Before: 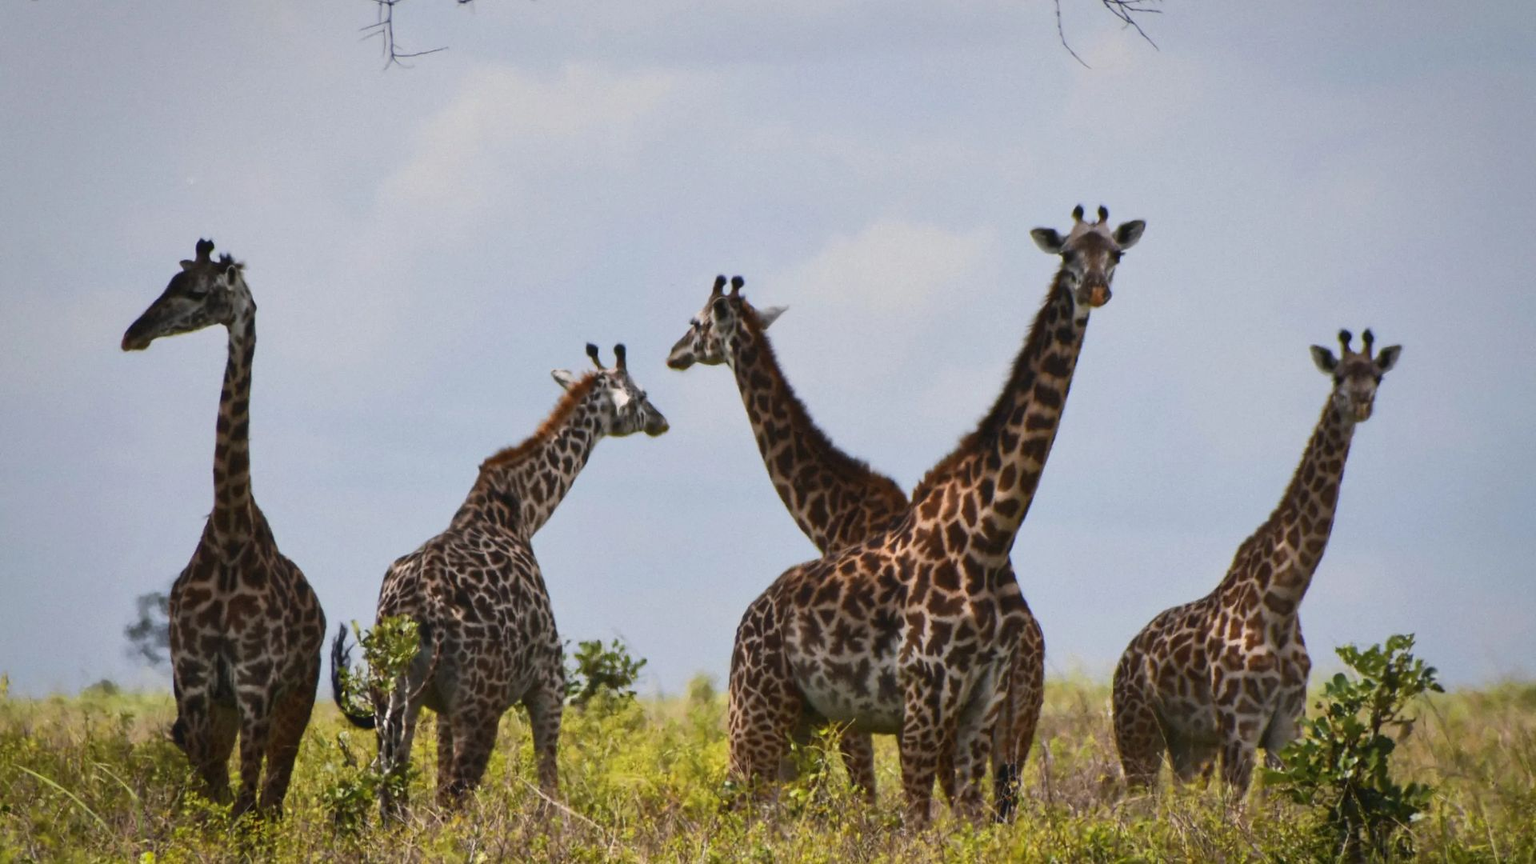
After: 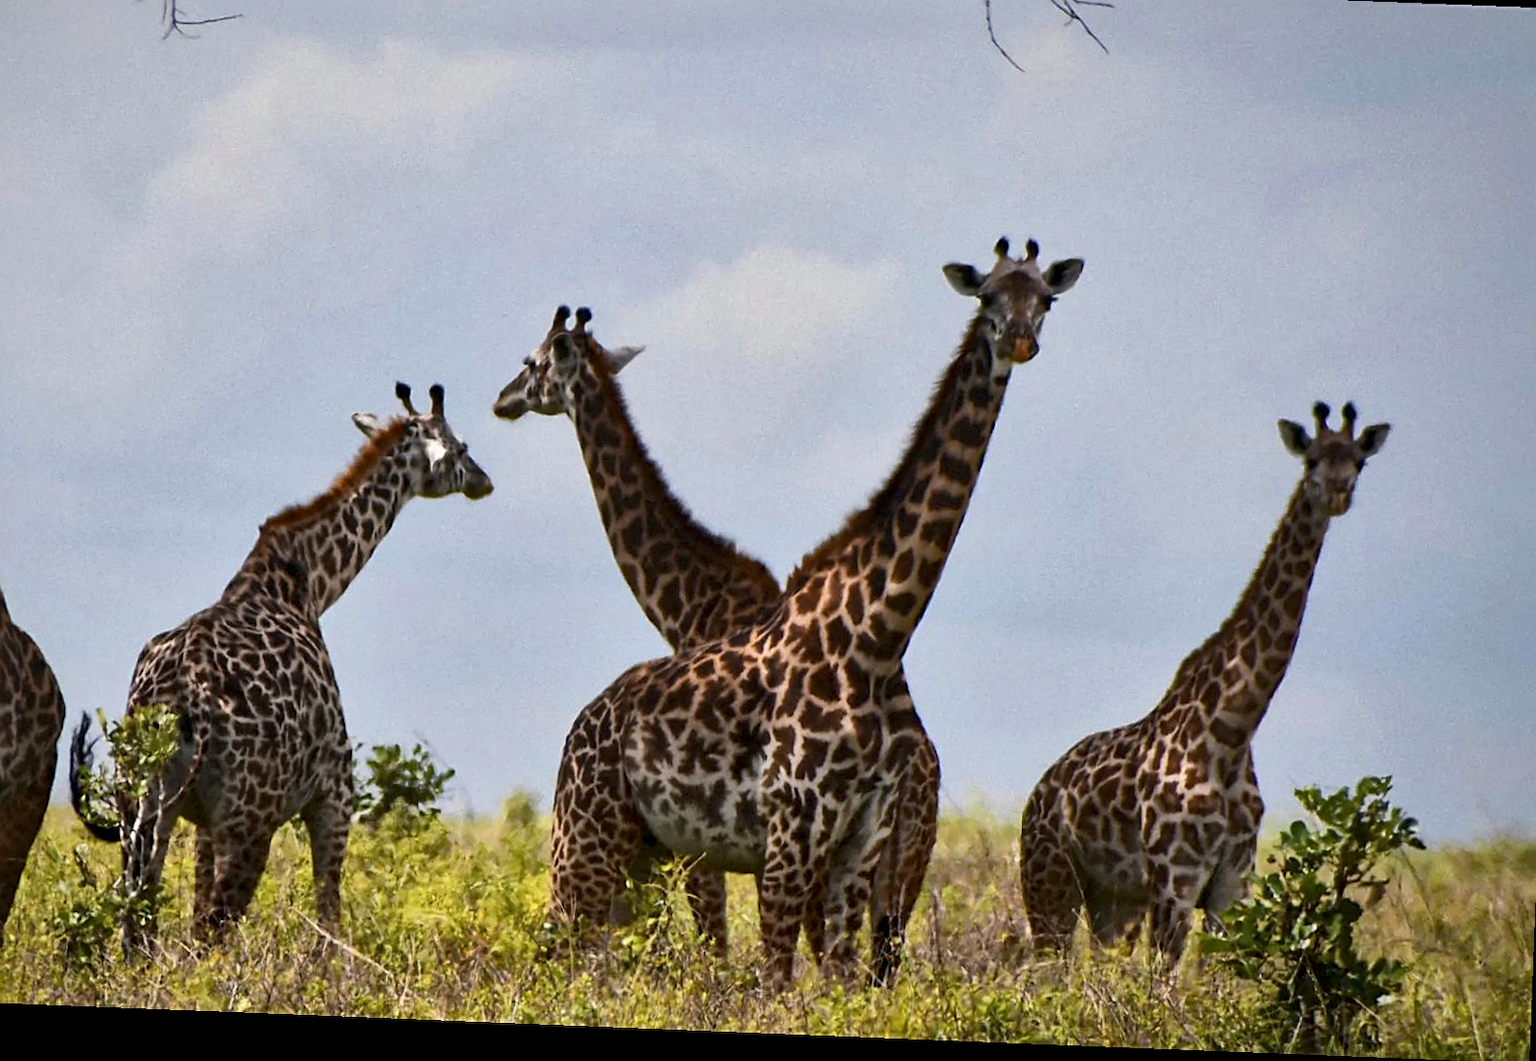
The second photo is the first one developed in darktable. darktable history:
local contrast: mode bilateral grid, contrast 25, coarseness 60, detail 151%, midtone range 0.2
sharpen: on, module defaults
white balance: red 1, blue 1
crop and rotate: left 17.959%, top 5.771%, right 1.742%
haze removal: compatibility mode true, adaptive false
exposure: exposure 0.02 EV, compensate highlight preservation false
rotate and perspective: rotation 2.27°, automatic cropping off
